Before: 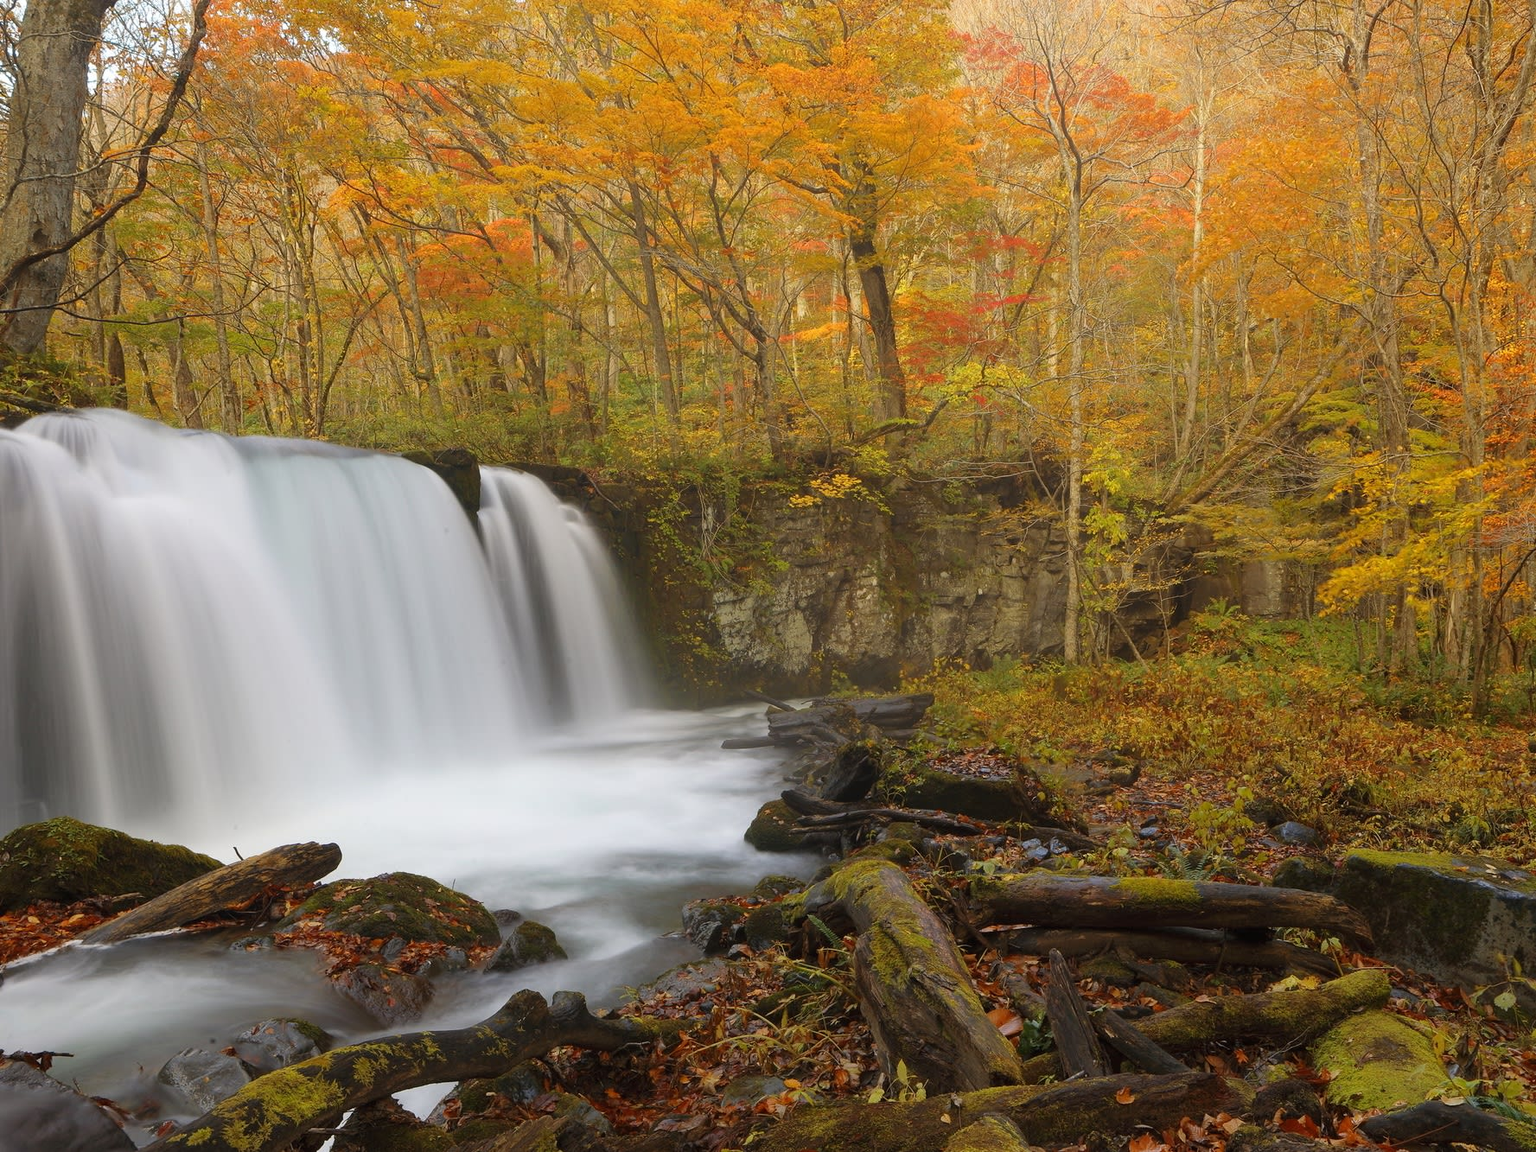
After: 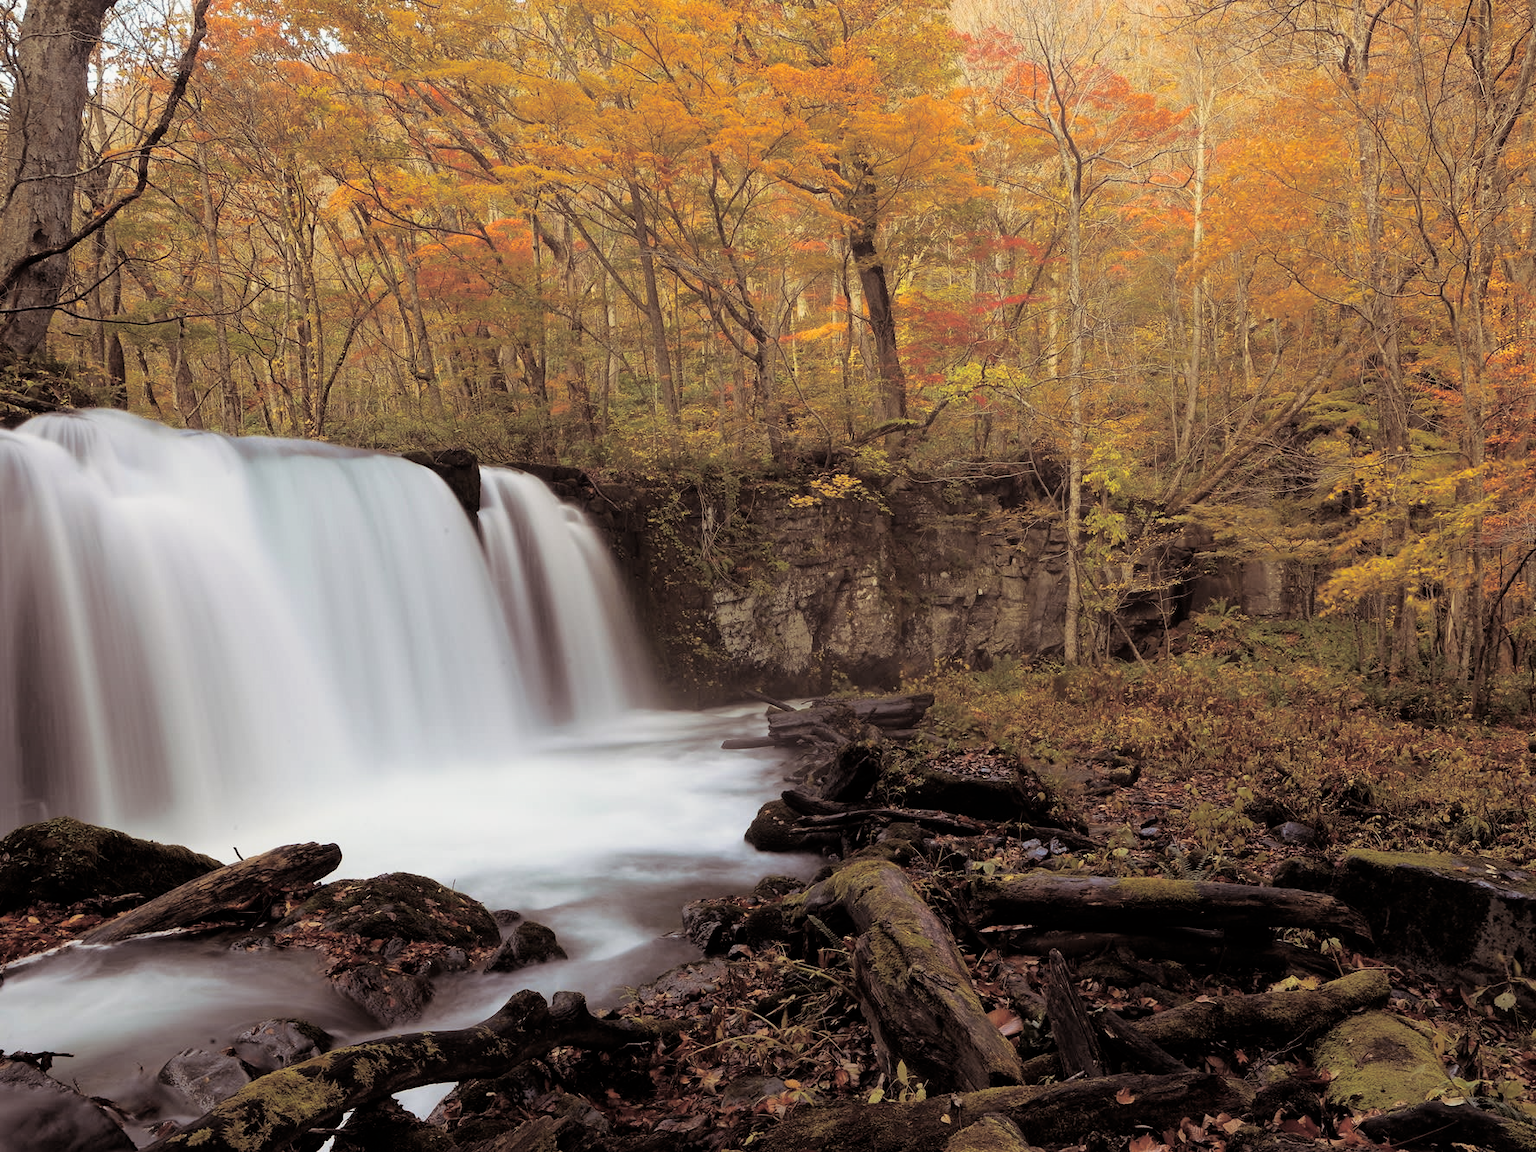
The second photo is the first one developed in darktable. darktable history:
filmic rgb: black relative exposure -4.93 EV, white relative exposure 2.84 EV, hardness 3.72
split-toning: shadows › saturation 0.24, highlights › hue 54°, highlights › saturation 0.24
